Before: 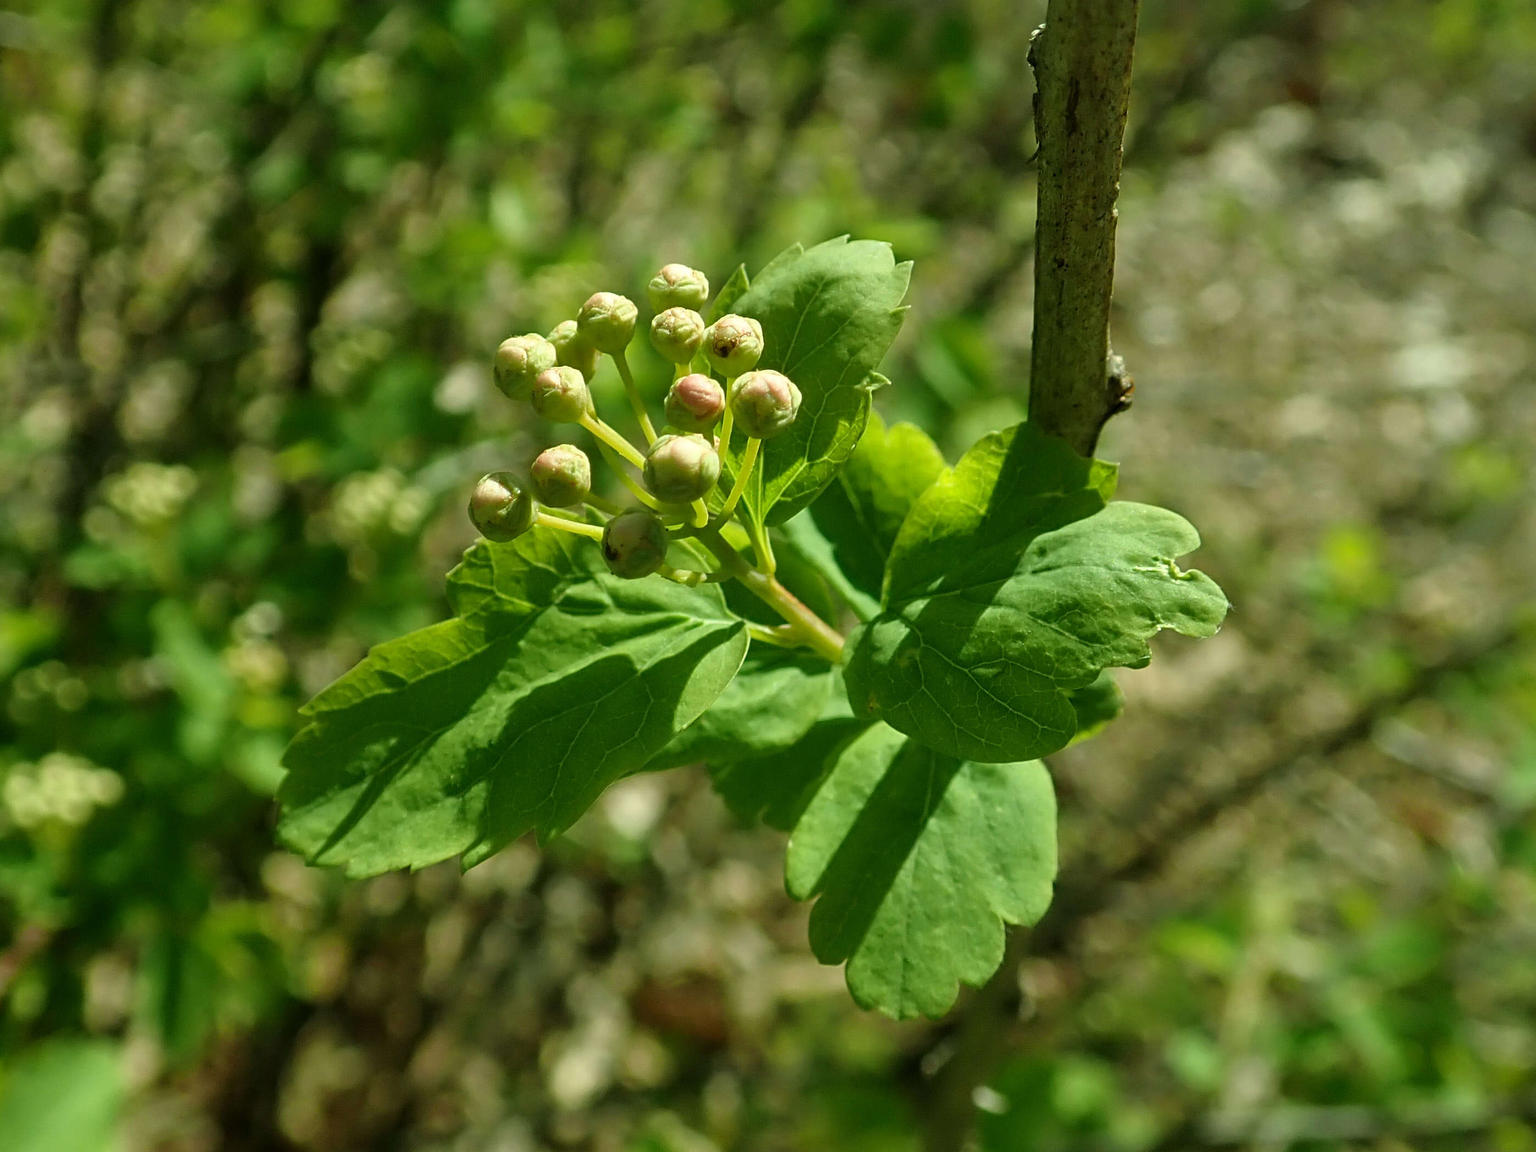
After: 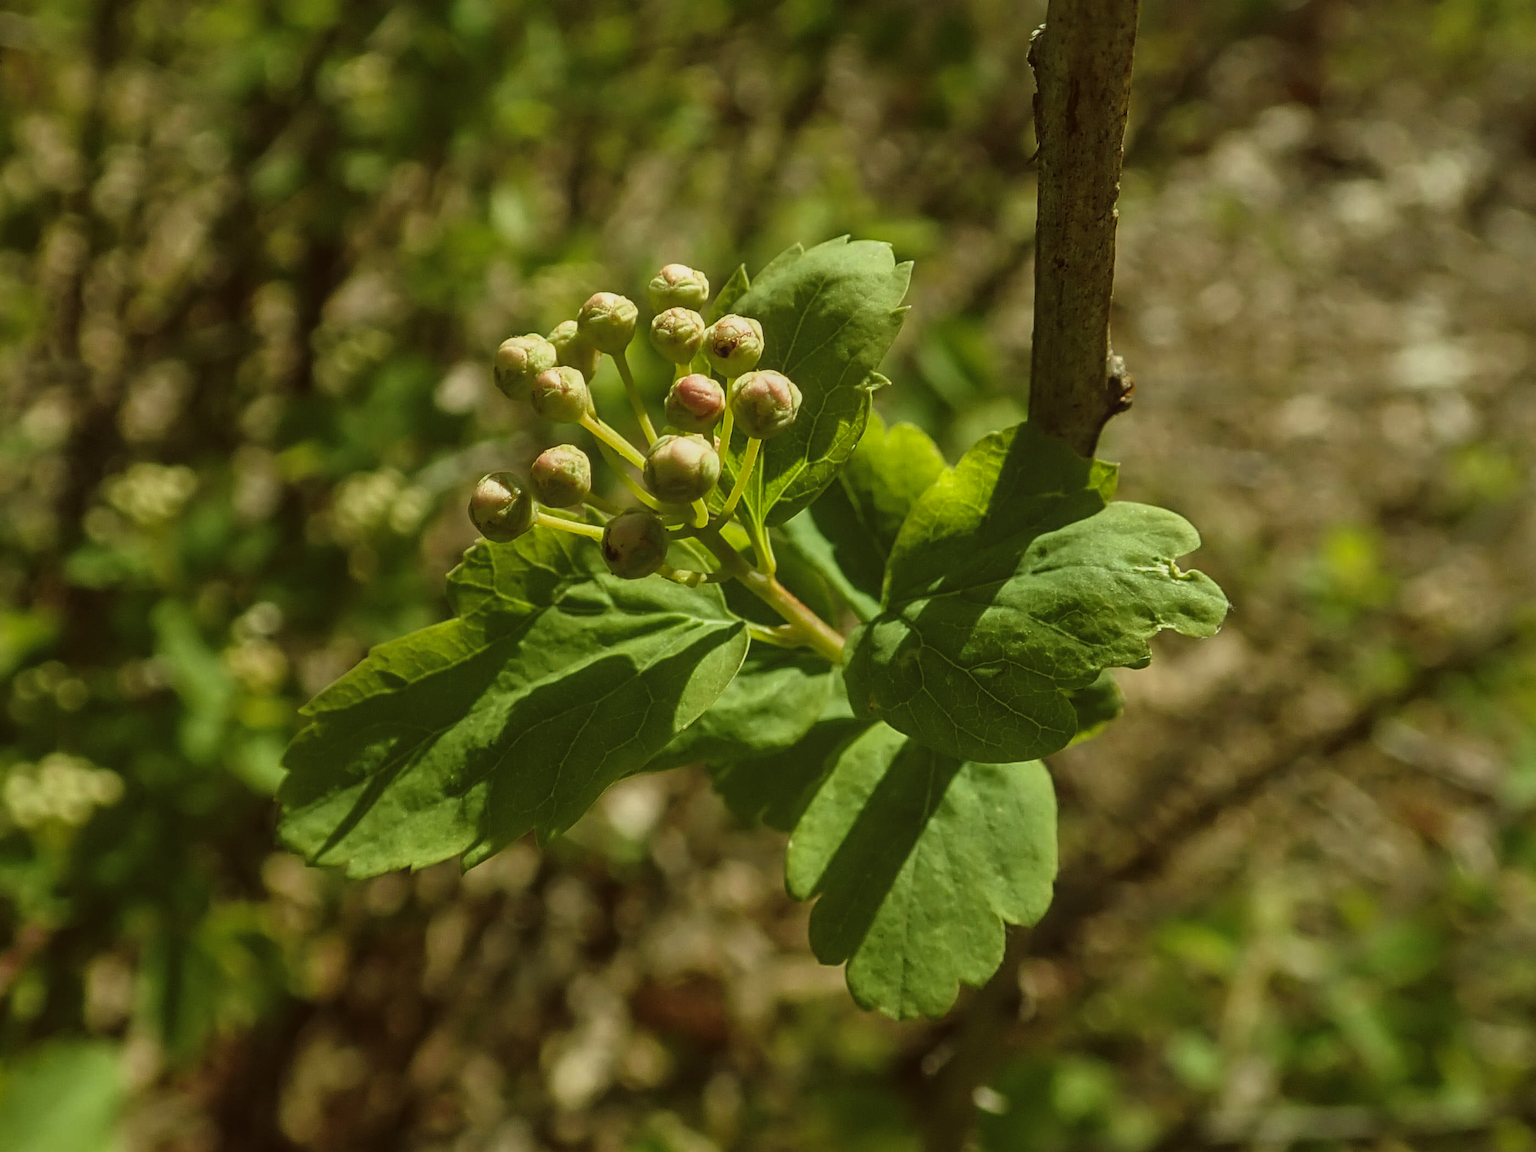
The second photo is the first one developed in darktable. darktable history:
exposure: black level correction -0.015, exposure -0.5 EV, compensate highlight preservation false
rgb levels: mode RGB, independent channels, levels [[0, 0.5, 1], [0, 0.521, 1], [0, 0.536, 1]]
local contrast: on, module defaults
